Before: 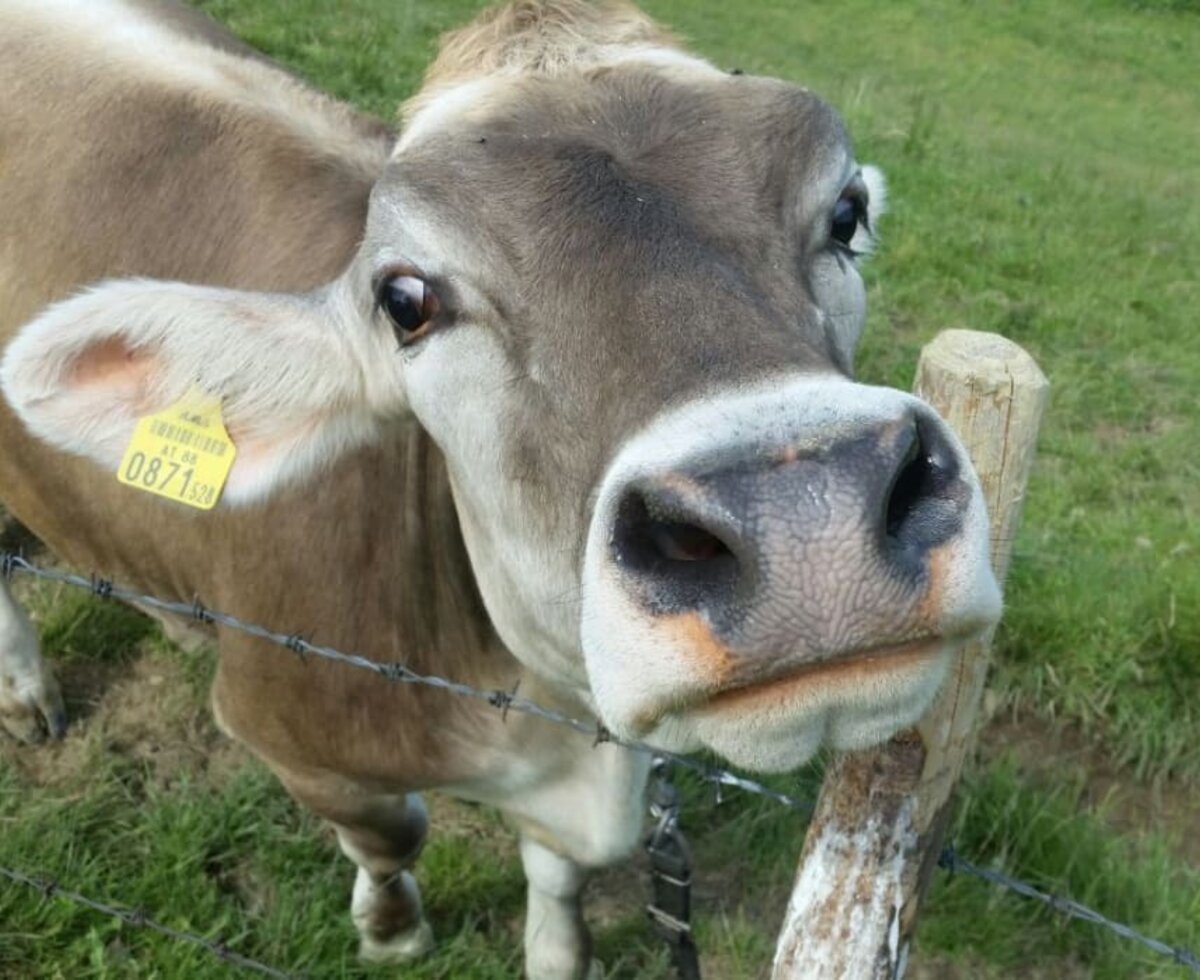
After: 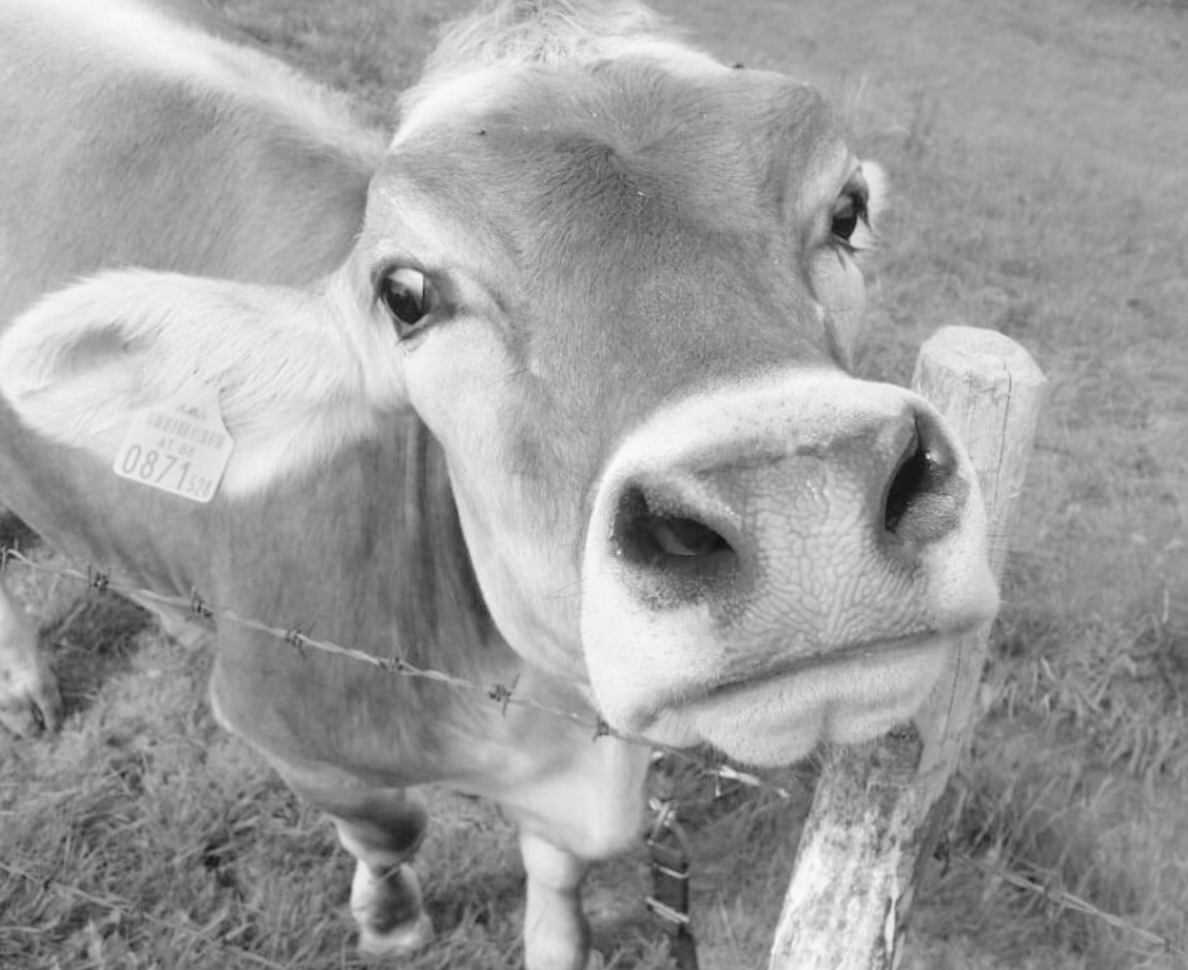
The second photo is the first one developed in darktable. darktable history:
color balance rgb: linear chroma grading › global chroma 15%, perceptual saturation grading › global saturation 30%
rotate and perspective: rotation 0.174°, lens shift (vertical) 0.013, lens shift (horizontal) 0.019, shear 0.001, automatic cropping original format, crop left 0.007, crop right 0.991, crop top 0.016, crop bottom 0.997
monochrome: a 16.06, b 15.48, size 1
global tonemap: drago (0.7, 100)
color balance: output saturation 120%
fill light: on, module defaults
